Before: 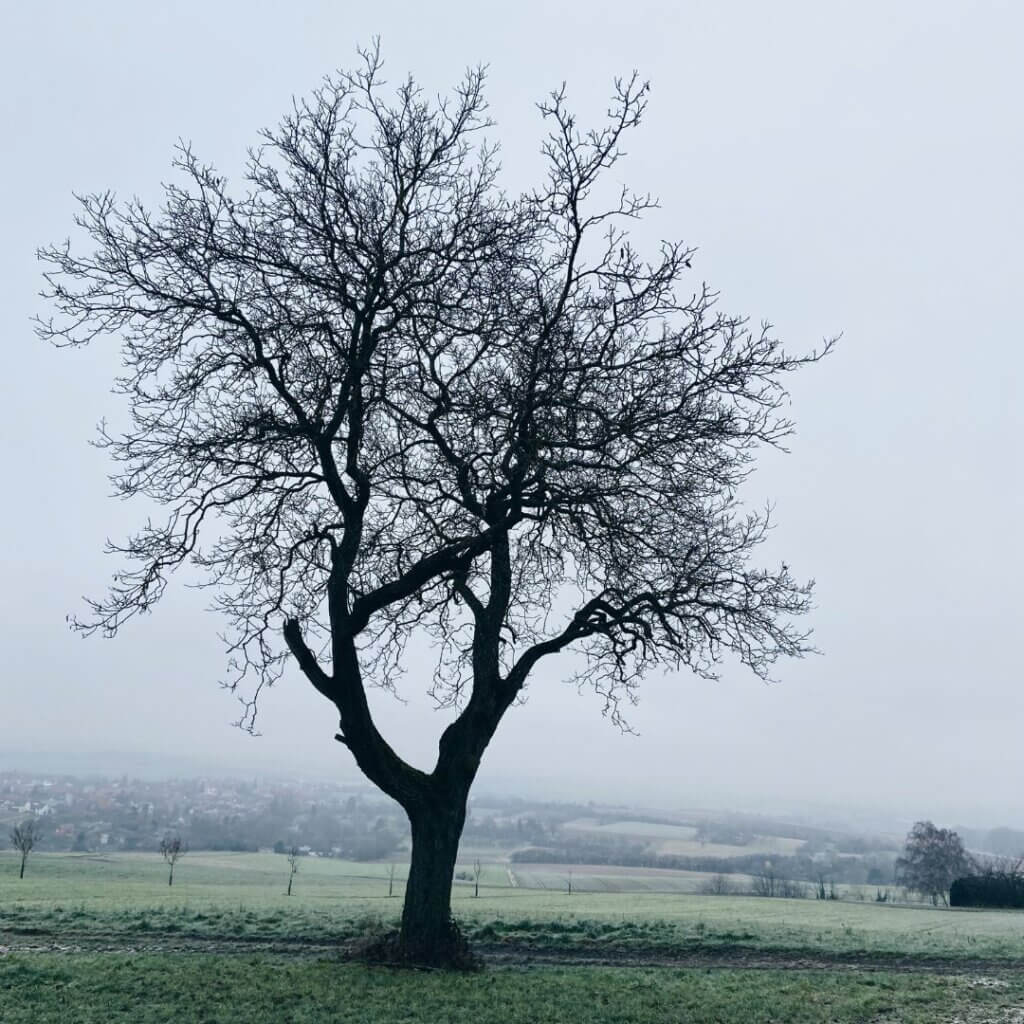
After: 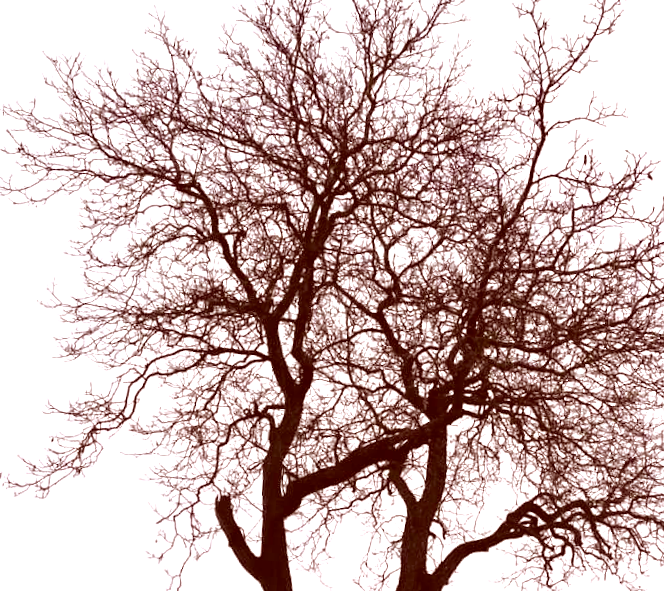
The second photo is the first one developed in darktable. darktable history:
crop and rotate: angle -4.99°, left 2.122%, top 6.945%, right 27.566%, bottom 30.519%
color correction: highlights a* 9.03, highlights b* 8.71, shadows a* 40, shadows b* 40, saturation 0.8
exposure: black level correction 0, exposure 1 EV, compensate exposure bias true, compensate highlight preservation false
